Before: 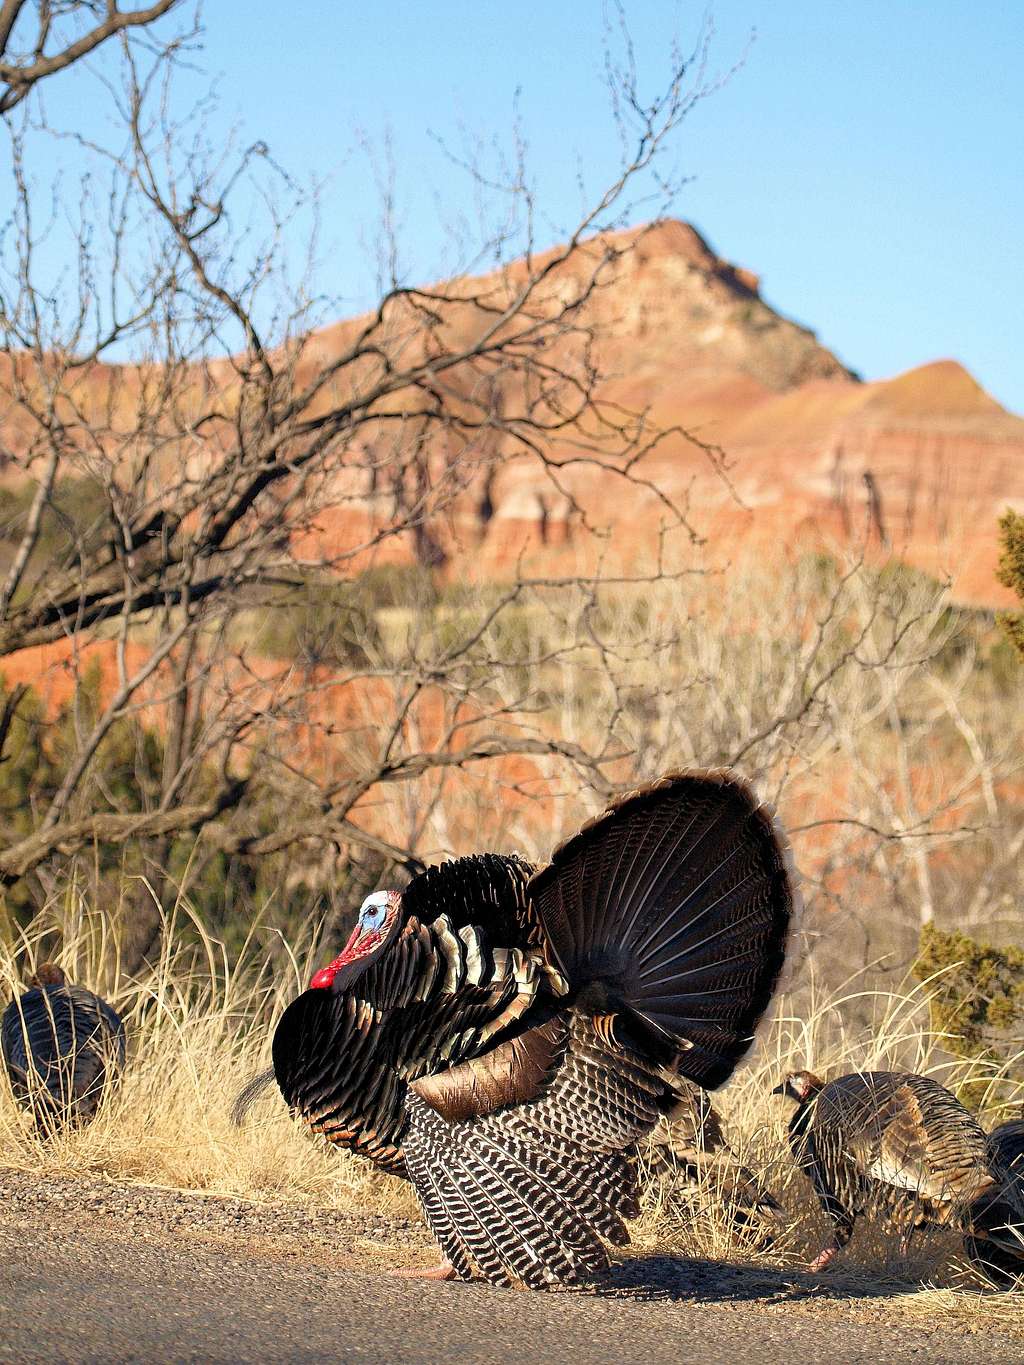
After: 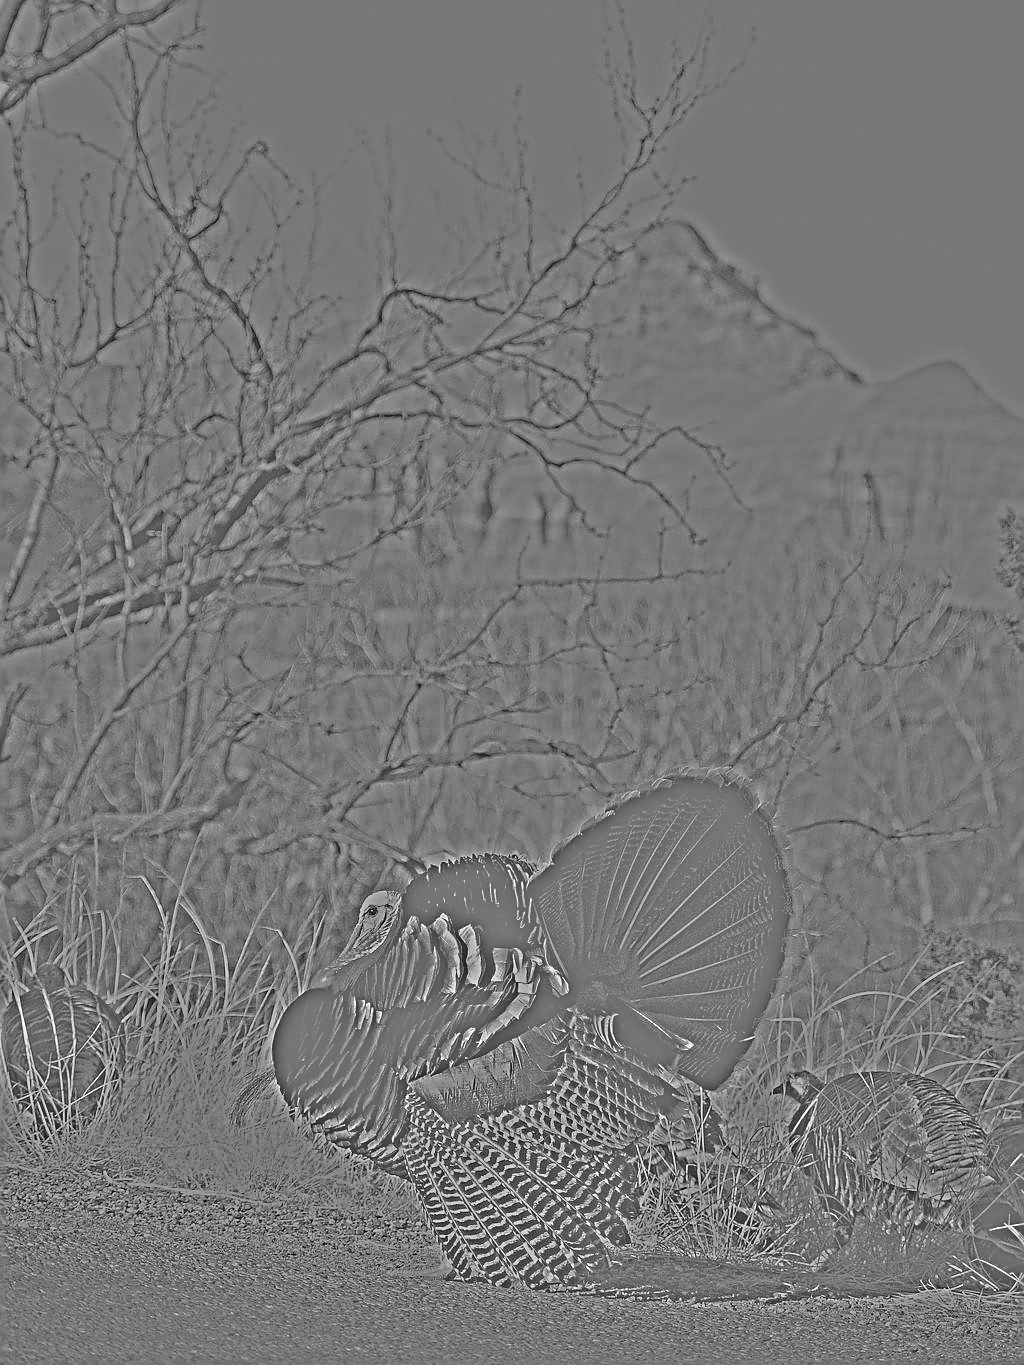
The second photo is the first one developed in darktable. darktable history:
sharpen: on, module defaults
highpass: sharpness 25.84%, contrast boost 14.94%
